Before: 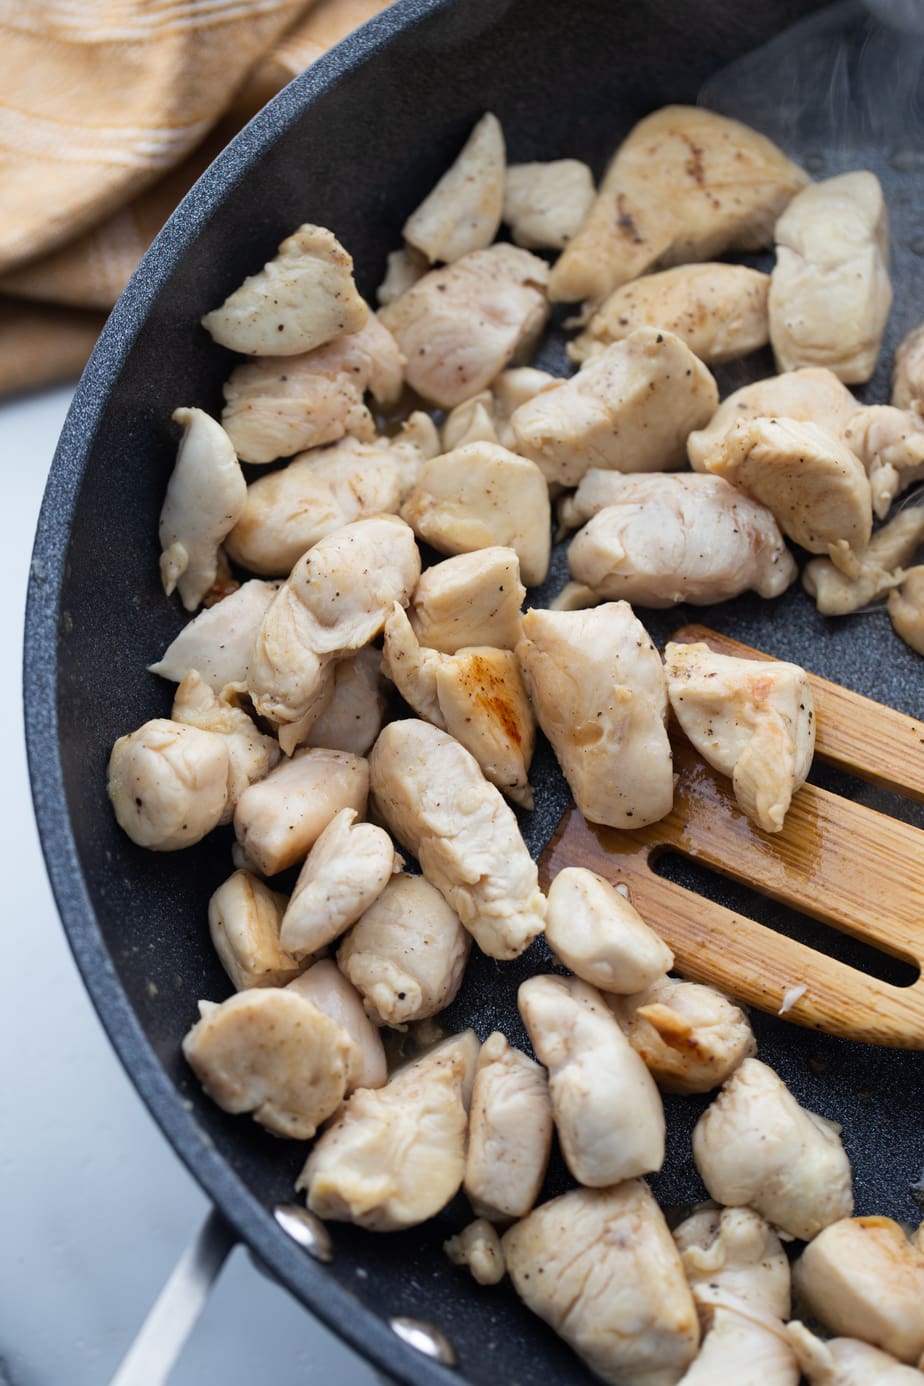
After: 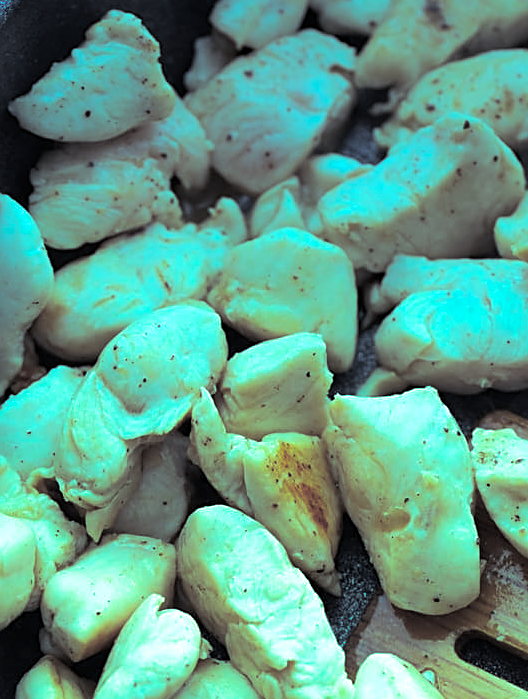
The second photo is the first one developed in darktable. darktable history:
split-toning: shadows › hue 201.6°, shadows › saturation 0.16, highlights › hue 50.4°, highlights › saturation 0.2, balance -49.9
color balance rgb: shadows lift › luminance 0.49%, shadows lift › chroma 6.83%, shadows lift › hue 300.29°, power › hue 208.98°, highlights gain › luminance 20.24%, highlights gain › chroma 13.17%, highlights gain › hue 173.85°, perceptual saturation grading › global saturation 18.05%
exposure: exposure 0.197 EV, compensate highlight preservation false
crop: left 20.932%, top 15.471%, right 21.848%, bottom 34.081%
sharpen: on, module defaults
graduated density: hue 238.83°, saturation 50%
white balance: emerald 1
